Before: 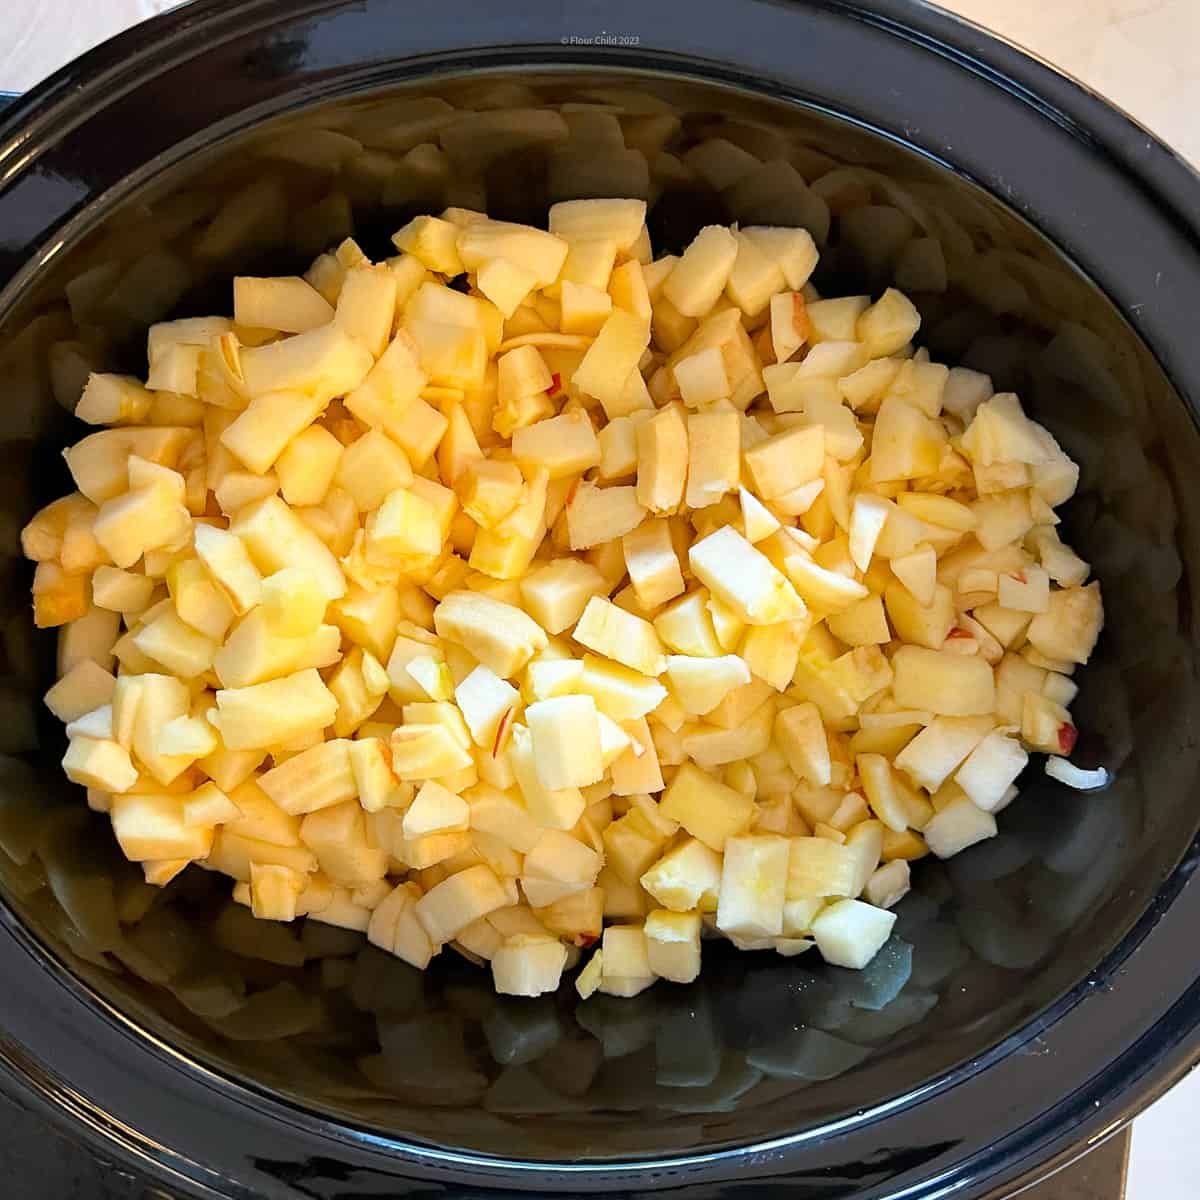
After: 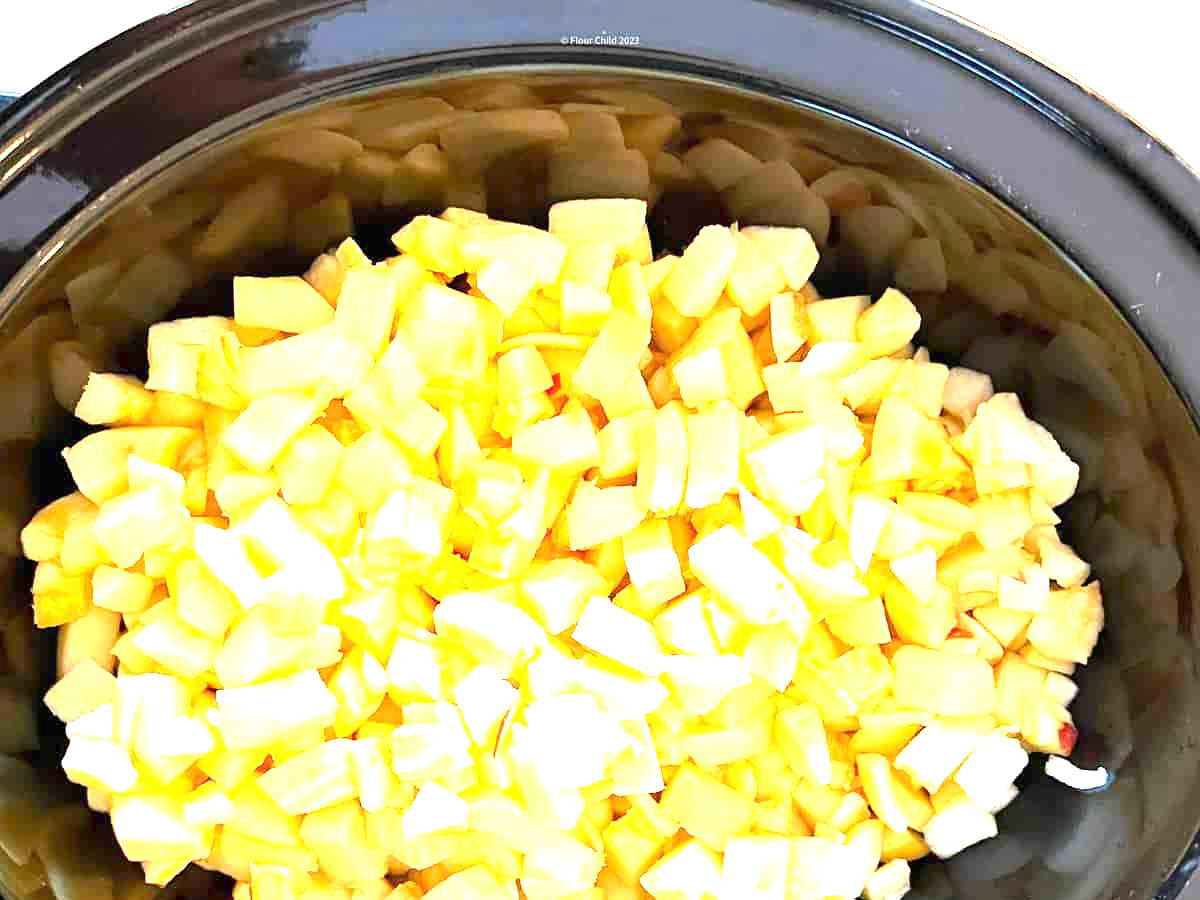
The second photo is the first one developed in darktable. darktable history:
exposure: exposure 2.003 EV, compensate highlight preservation false
crop: bottom 24.988%
